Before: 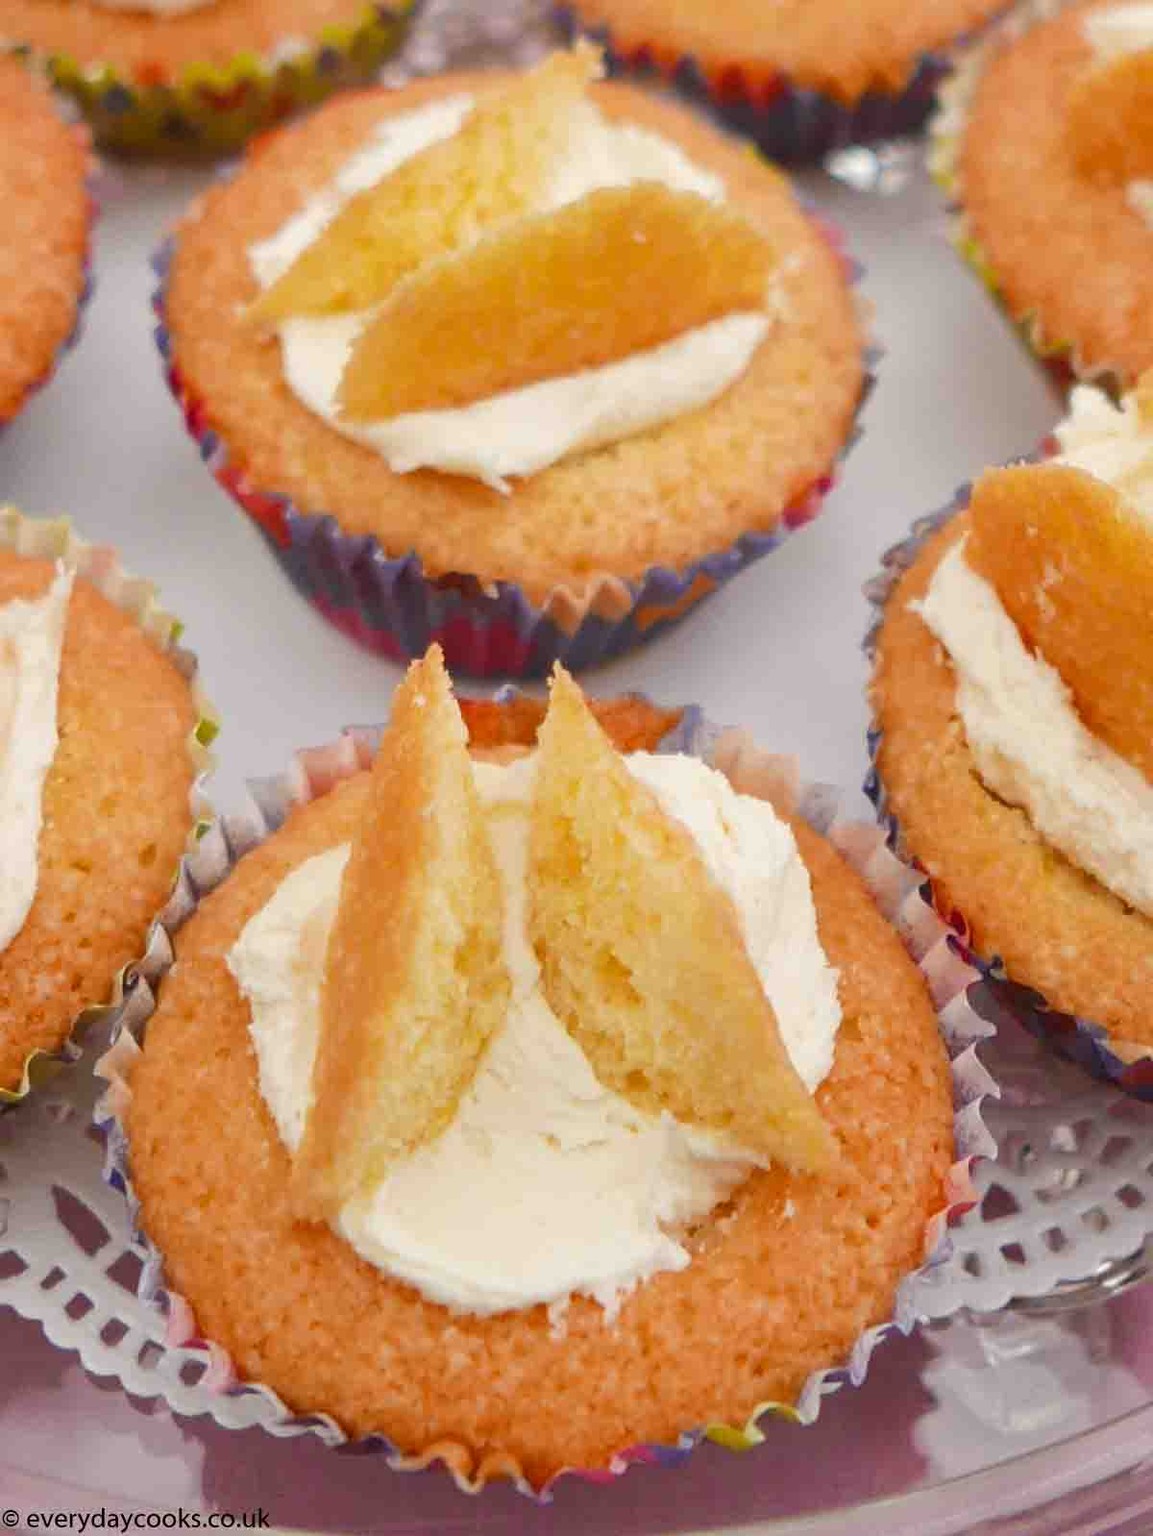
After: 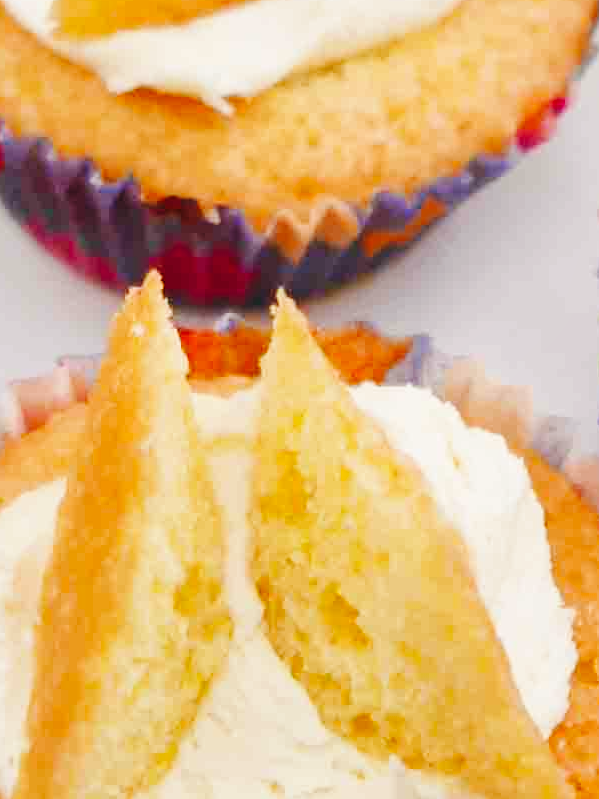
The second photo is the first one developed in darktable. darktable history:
shadows and highlights: shadows 25, highlights -25
crop: left 25%, top 25%, right 25%, bottom 25%
base curve: curves: ch0 [(0, 0) (0.036, 0.025) (0.121, 0.166) (0.206, 0.329) (0.605, 0.79) (1, 1)], preserve colors none
